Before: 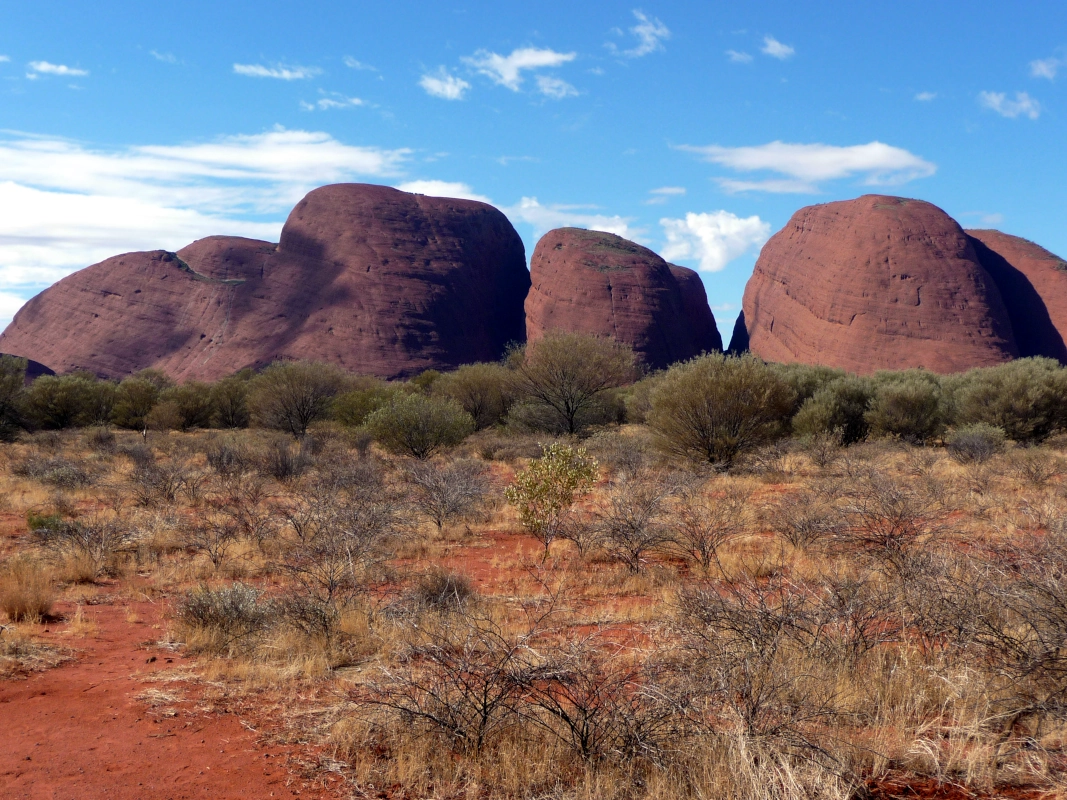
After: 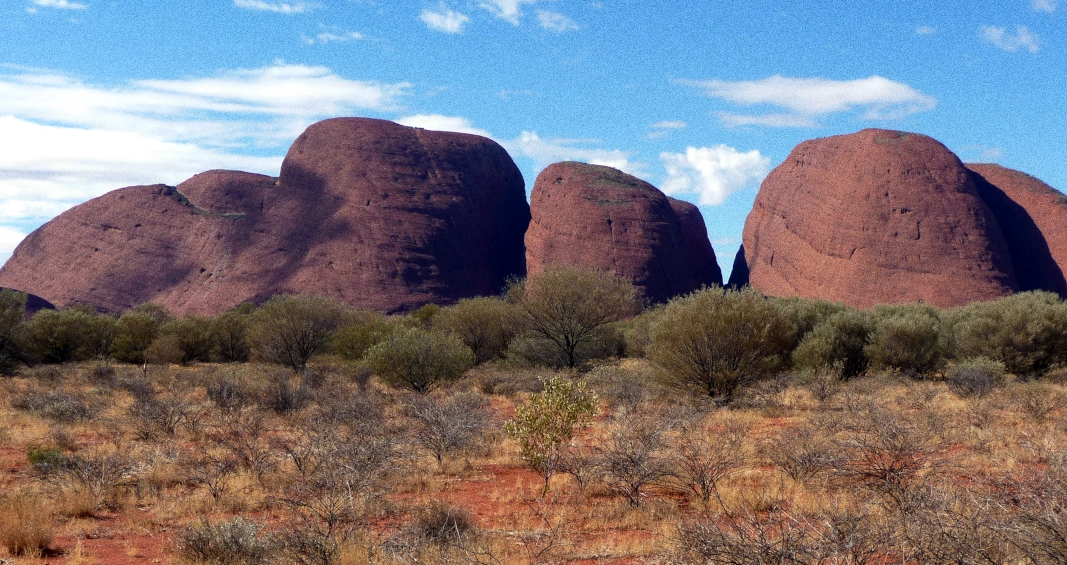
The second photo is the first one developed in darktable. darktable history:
grain: coarseness 11.82 ISO, strength 36.67%, mid-tones bias 74.17%
crop and rotate: top 8.293%, bottom 20.996%
